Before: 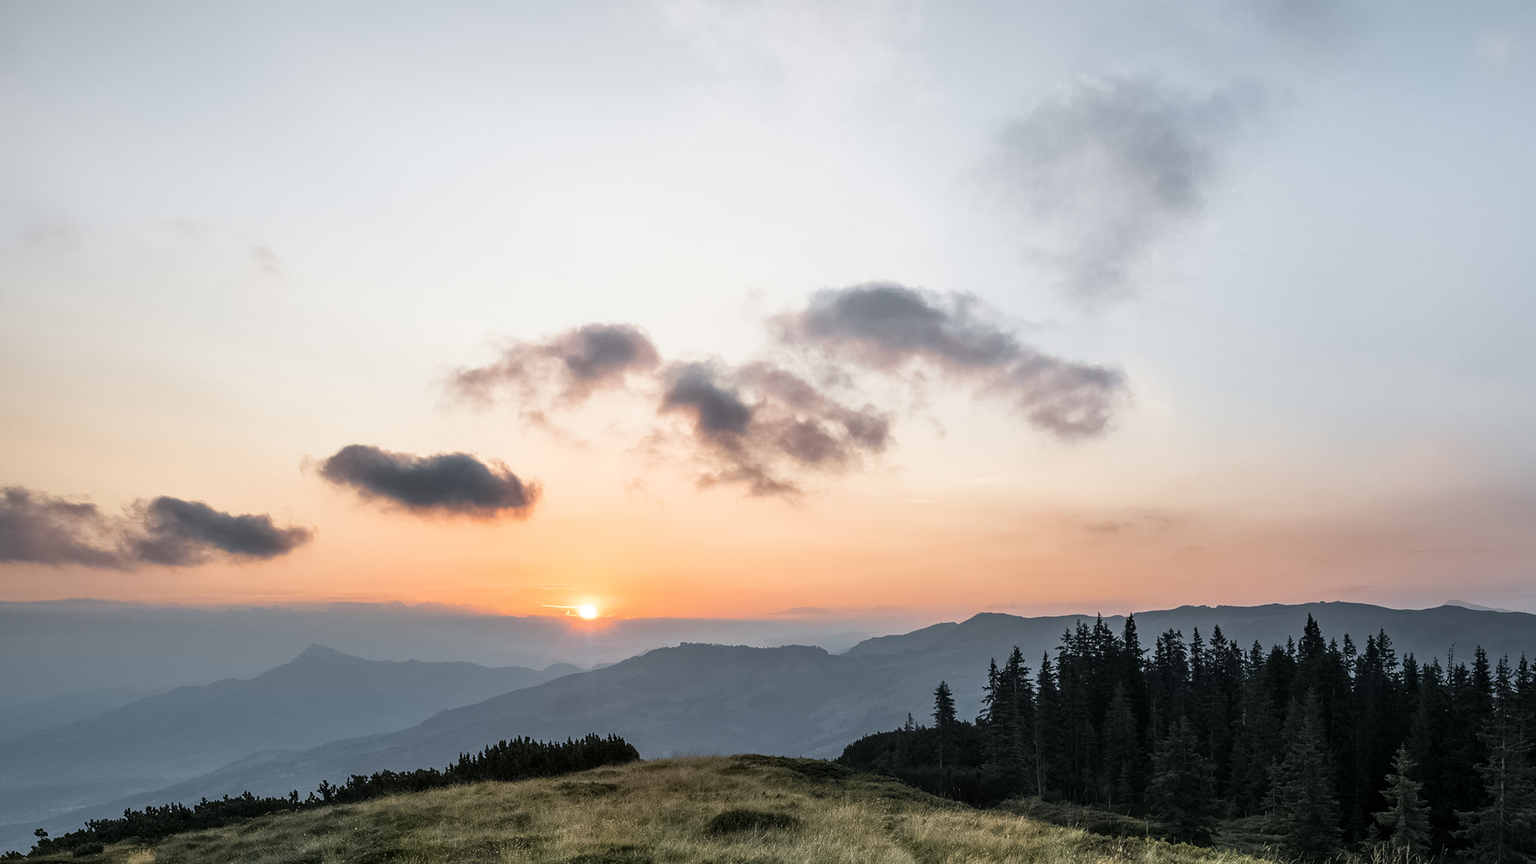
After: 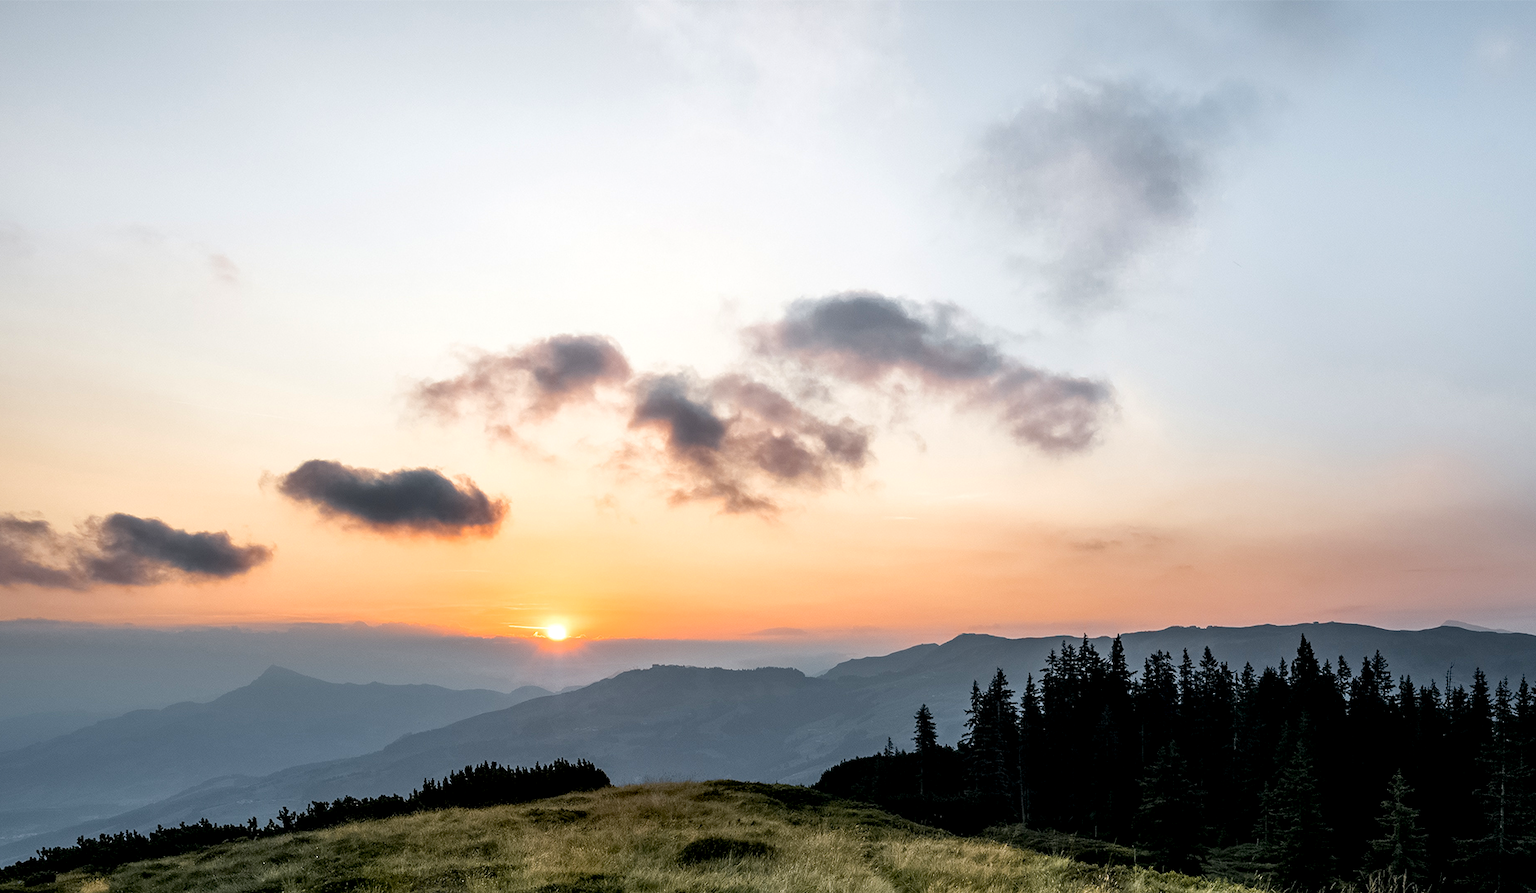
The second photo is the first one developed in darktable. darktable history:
color balance: contrast 6.48%, output saturation 113.3%
exposure: black level correction 0.011, compensate highlight preservation false
crop and rotate: left 3.238%
